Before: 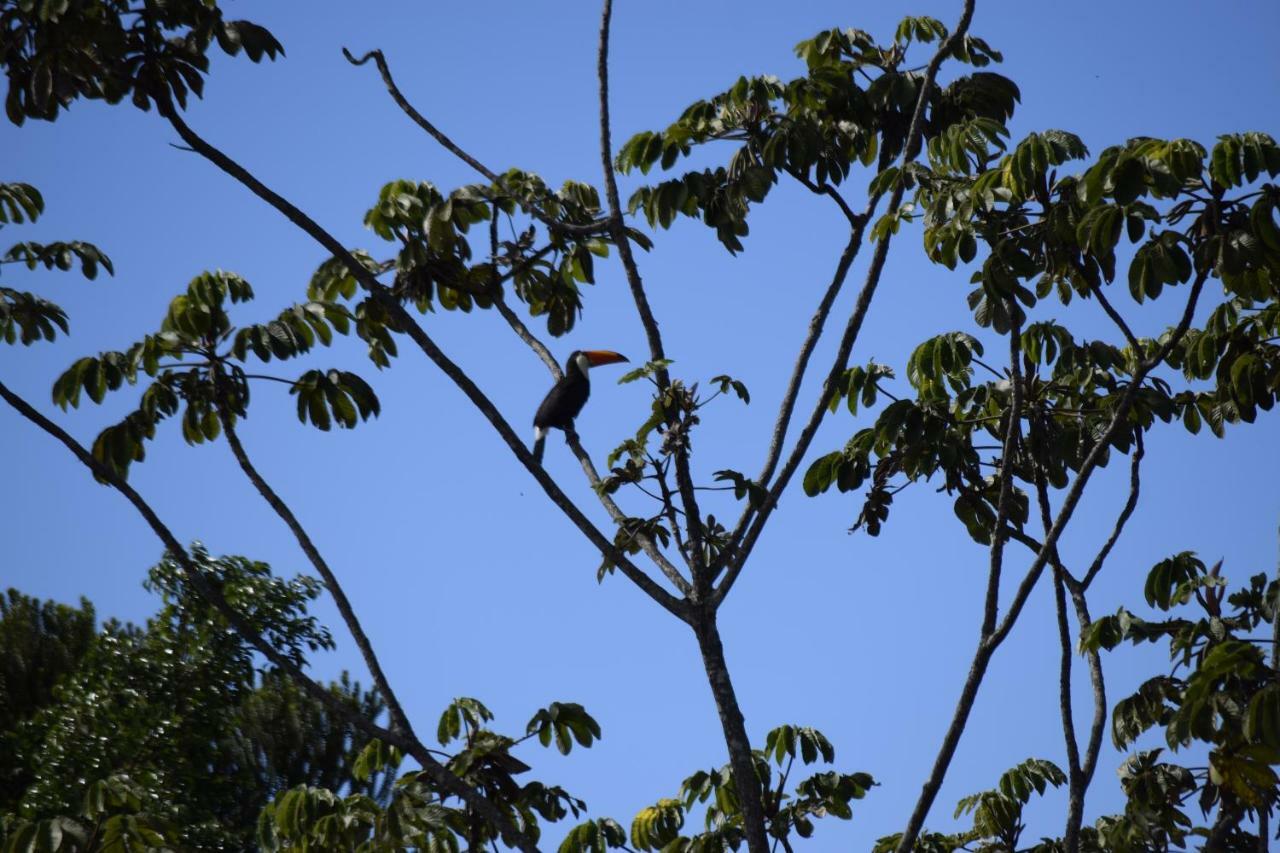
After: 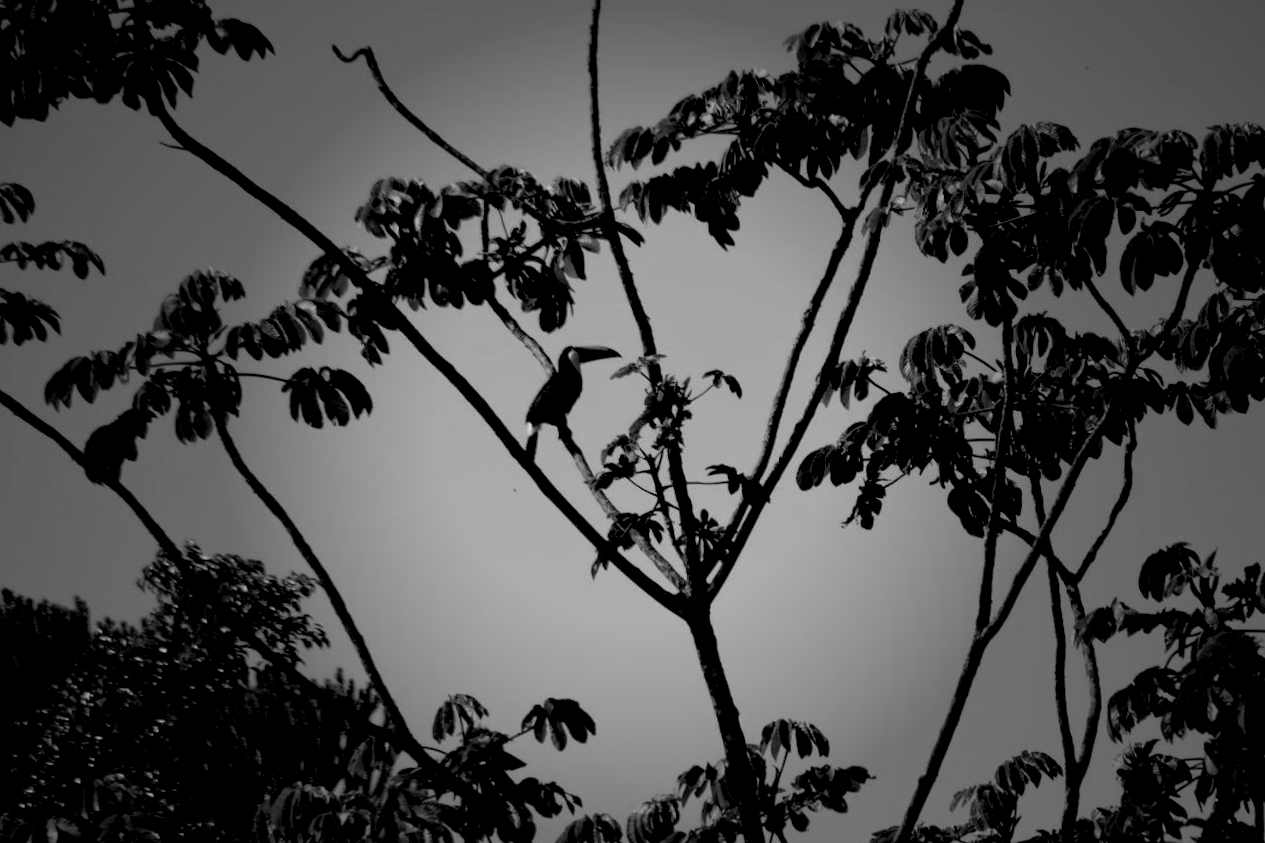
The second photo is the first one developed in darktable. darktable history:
exposure: black level correction 0.025, exposure 0.182 EV, compensate highlight preservation false
monochrome: on, module defaults
vignetting: fall-off start 31.28%, fall-off radius 34.64%, brightness -0.575
rotate and perspective: rotation -0.45°, automatic cropping original format, crop left 0.008, crop right 0.992, crop top 0.012, crop bottom 0.988
